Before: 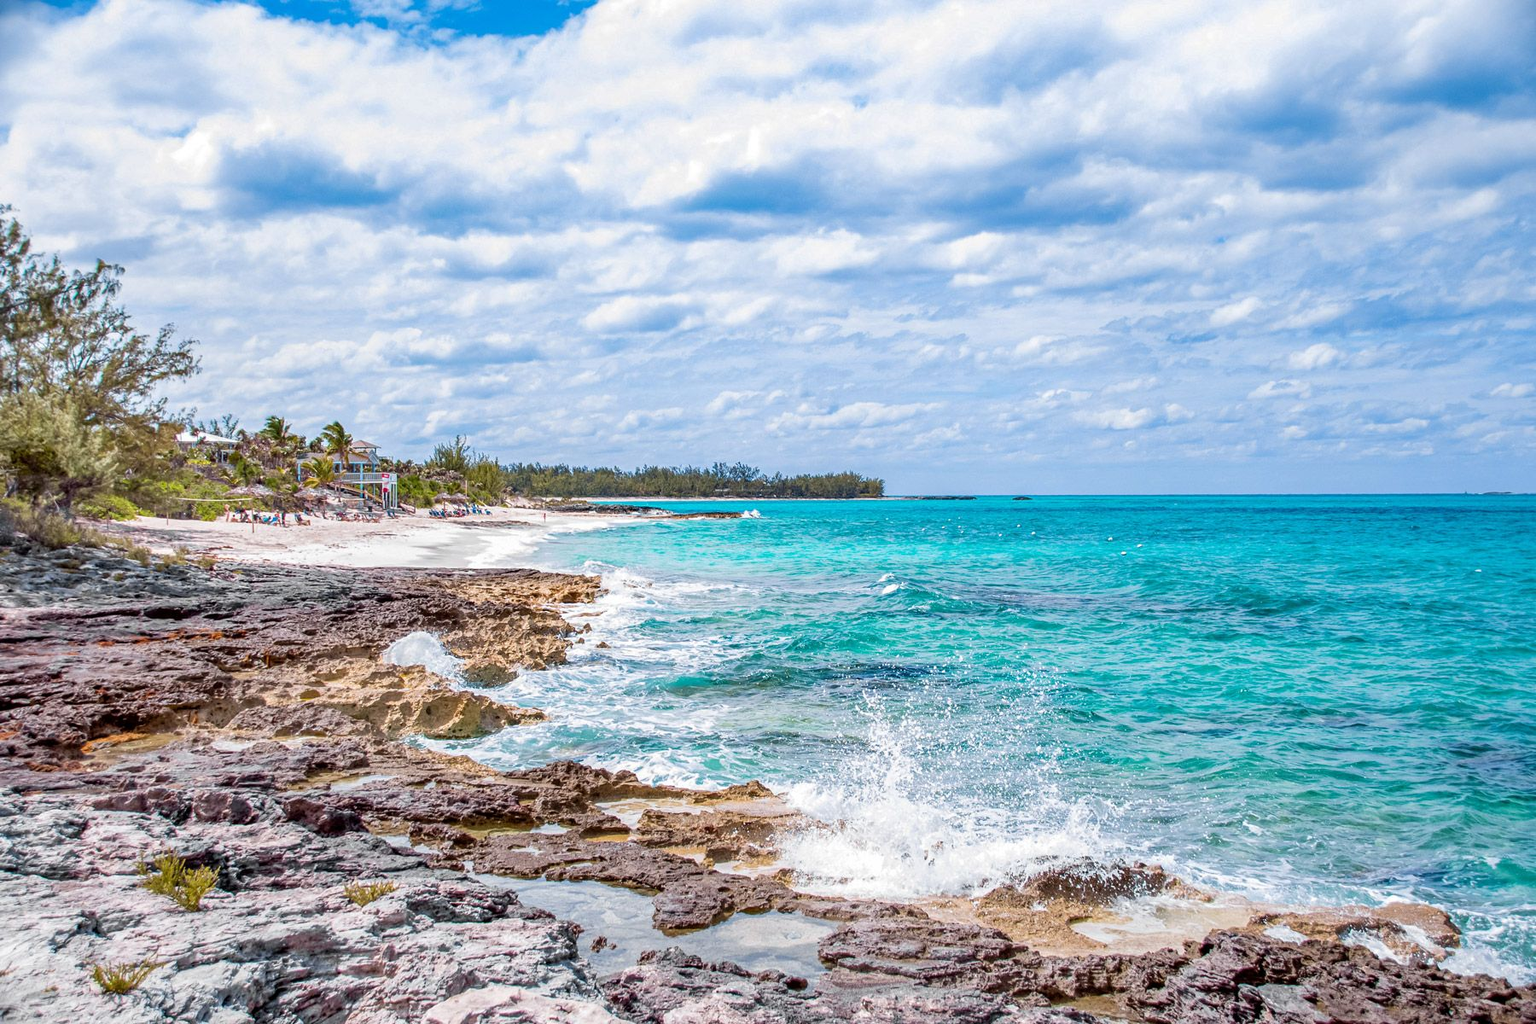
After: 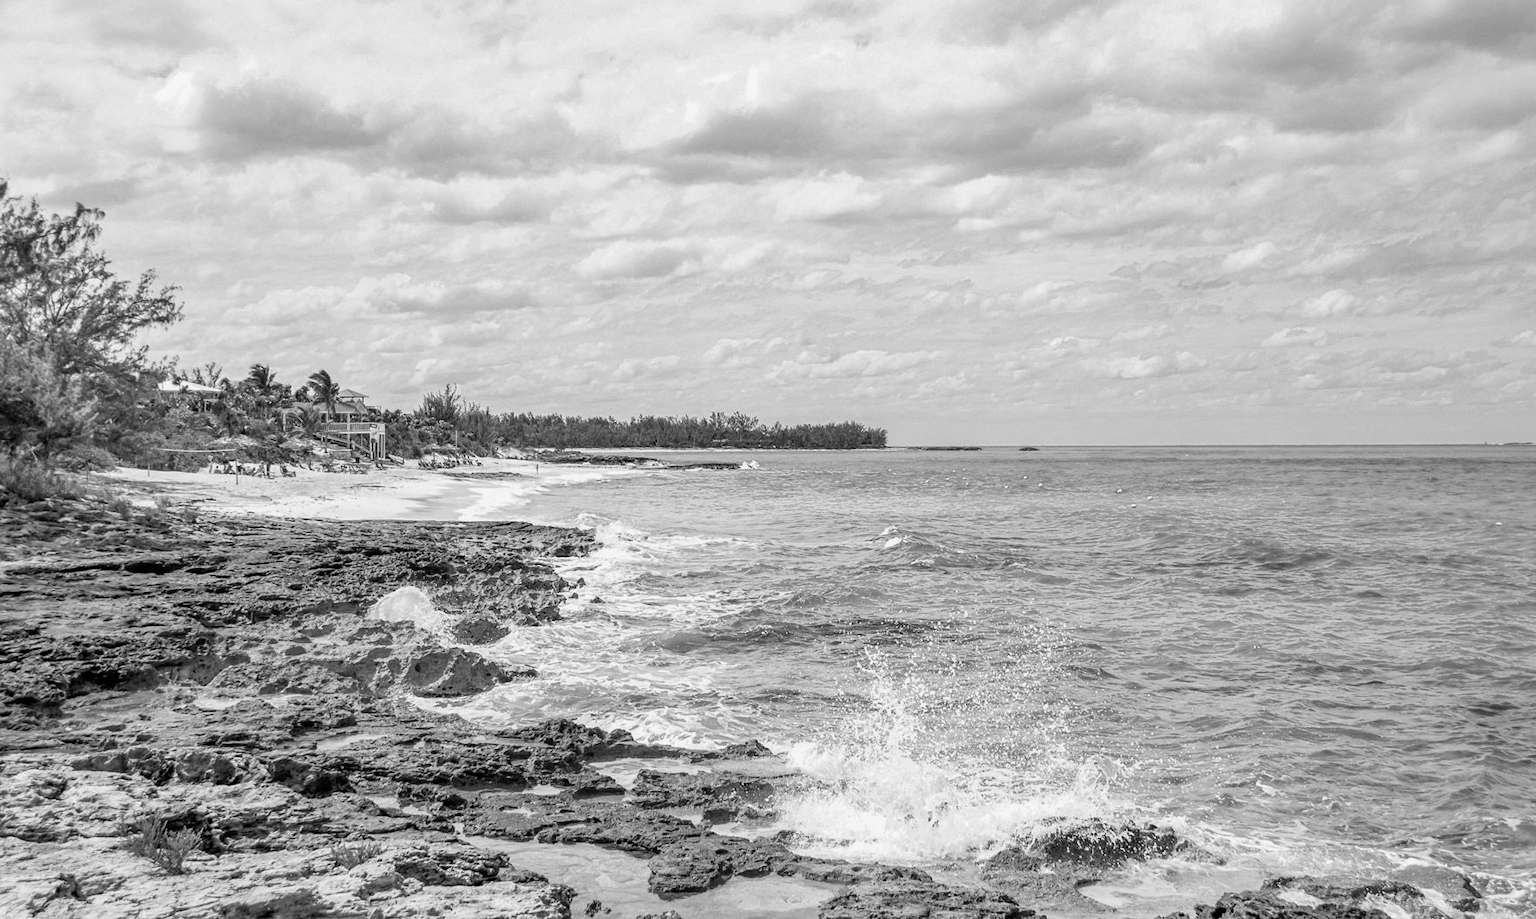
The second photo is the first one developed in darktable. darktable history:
crop: left 1.507%, top 6.147%, right 1.379%, bottom 6.637%
color calibration: output gray [0.18, 0.41, 0.41, 0], gray › normalize channels true, illuminant same as pipeline (D50), adaptation XYZ, x 0.346, y 0.359, gamut compression 0
